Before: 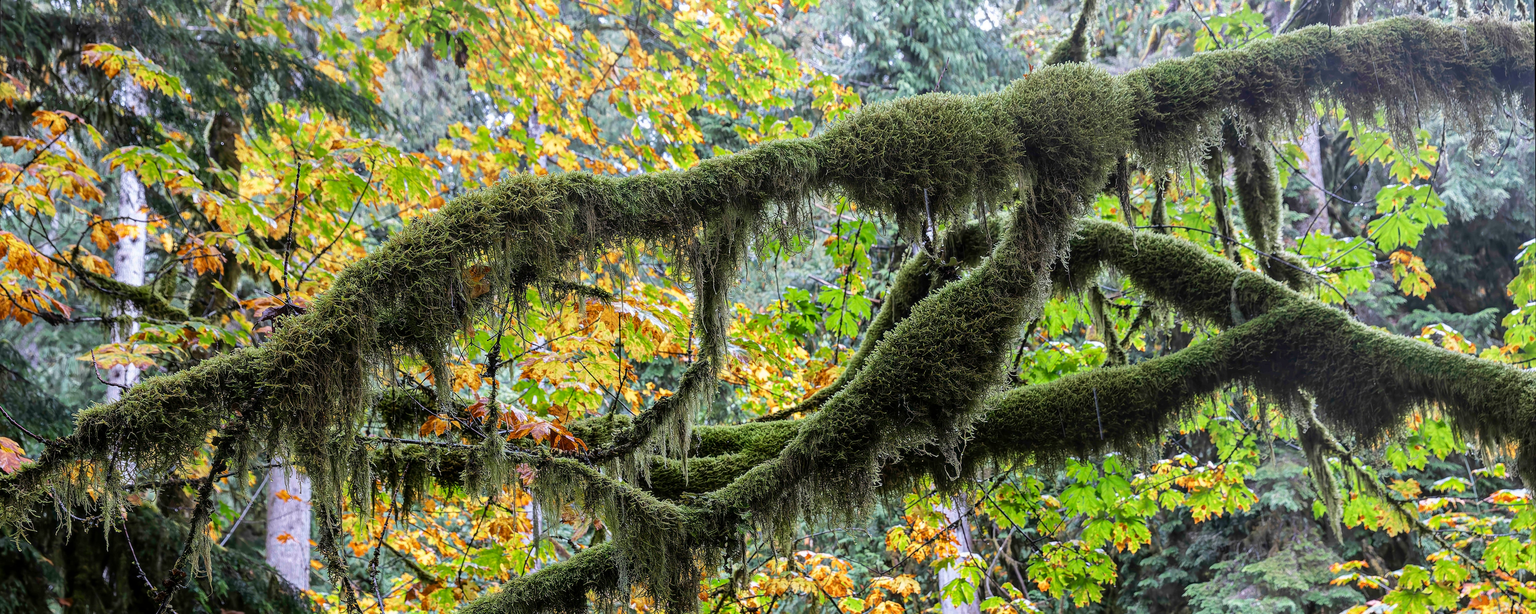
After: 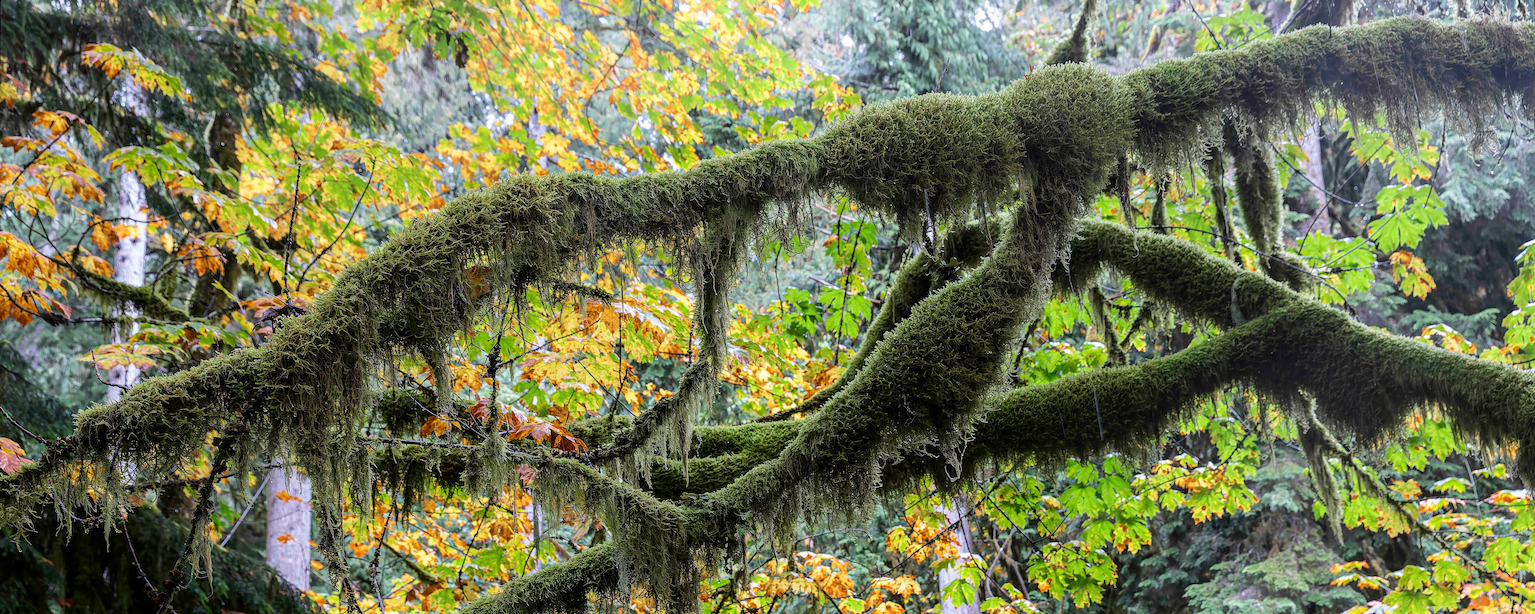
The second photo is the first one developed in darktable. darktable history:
shadows and highlights: shadows -38.41, highlights 62.79, soften with gaussian
